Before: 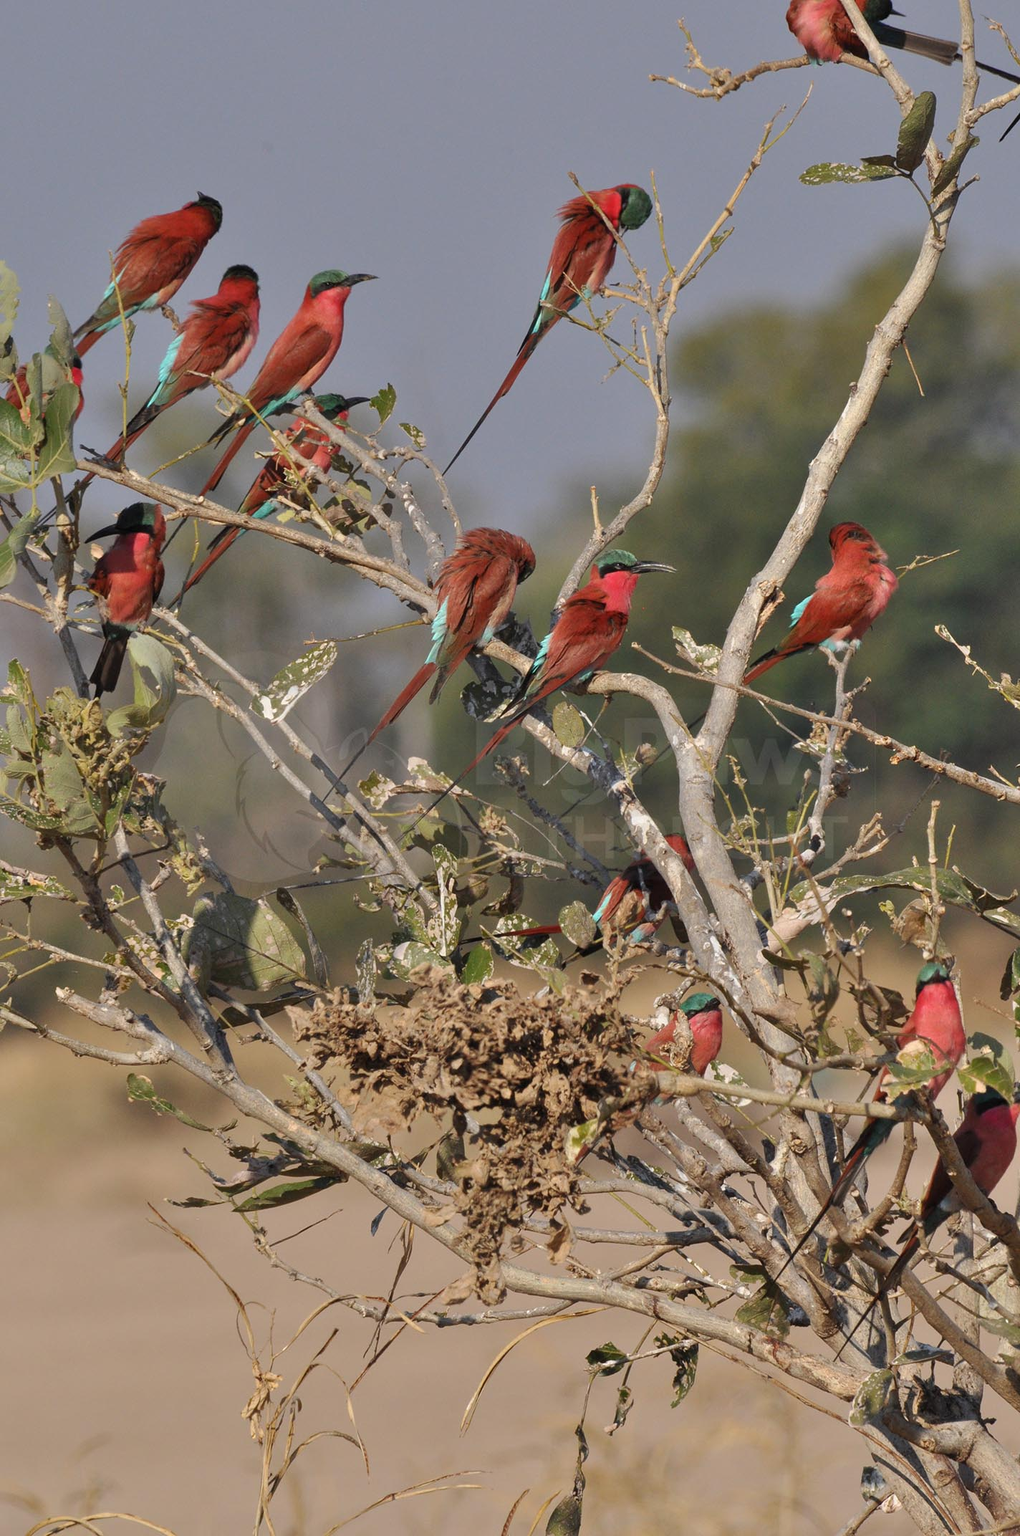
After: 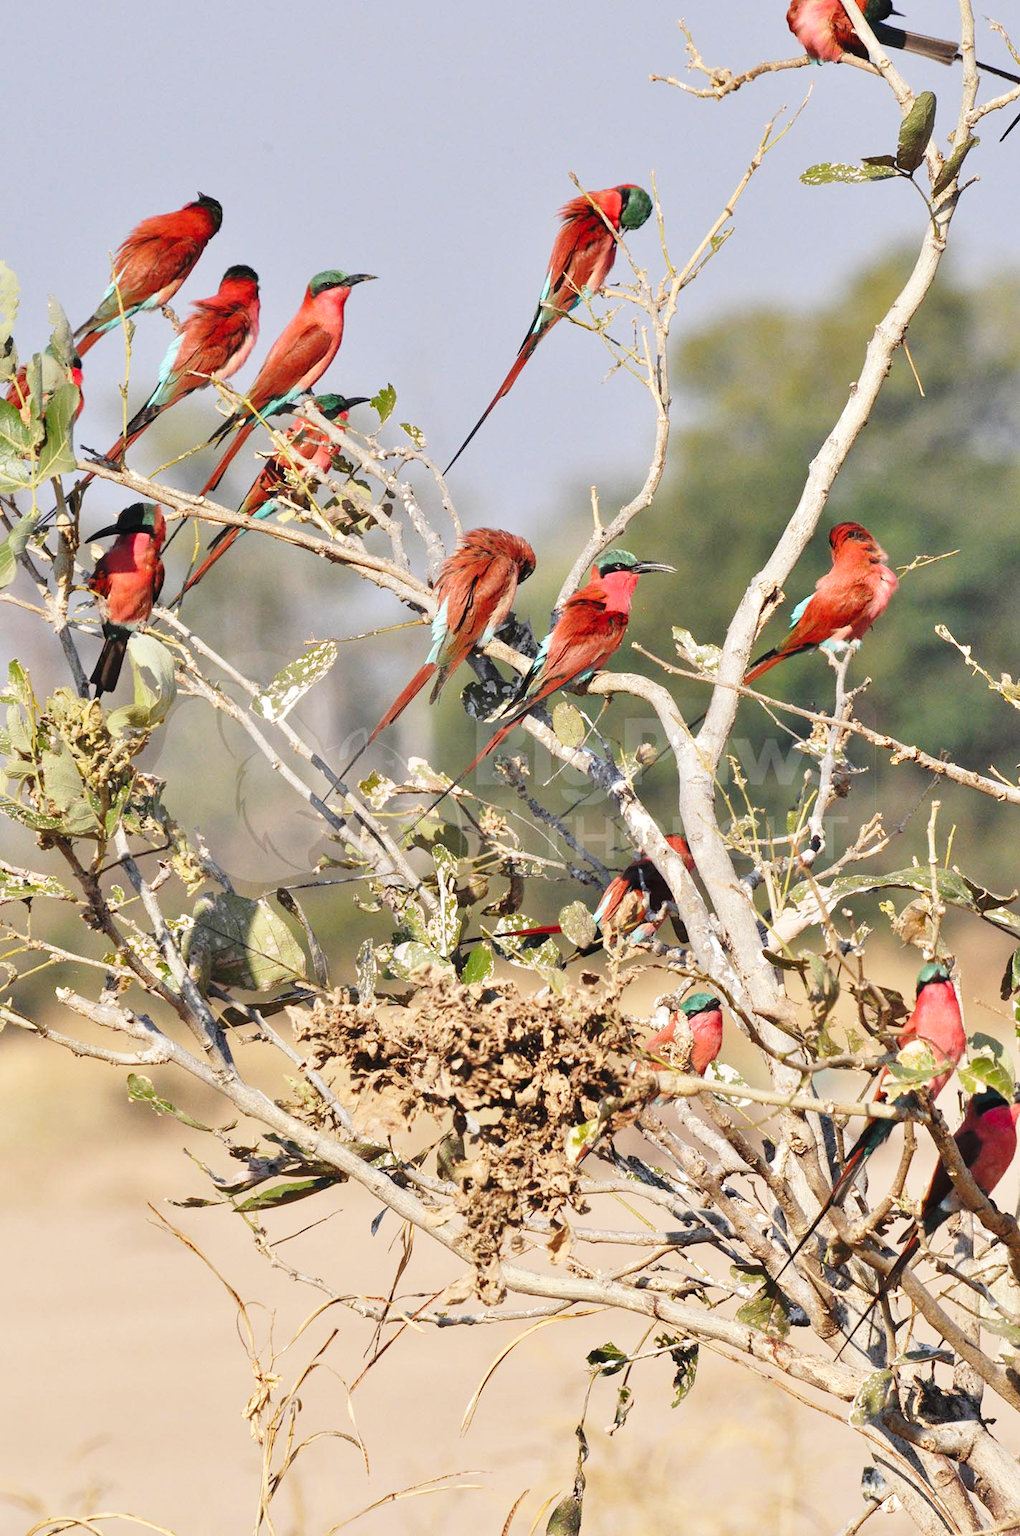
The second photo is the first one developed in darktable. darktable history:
base curve: curves: ch0 [(0, 0) (0.028, 0.03) (0.121, 0.232) (0.46, 0.748) (0.859, 0.968) (1, 1)], preserve colors none
exposure: black level correction 0, exposure 0.301 EV, compensate highlight preservation false
tone equalizer: edges refinement/feathering 500, mask exposure compensation -1.57 EV, preserve details no
